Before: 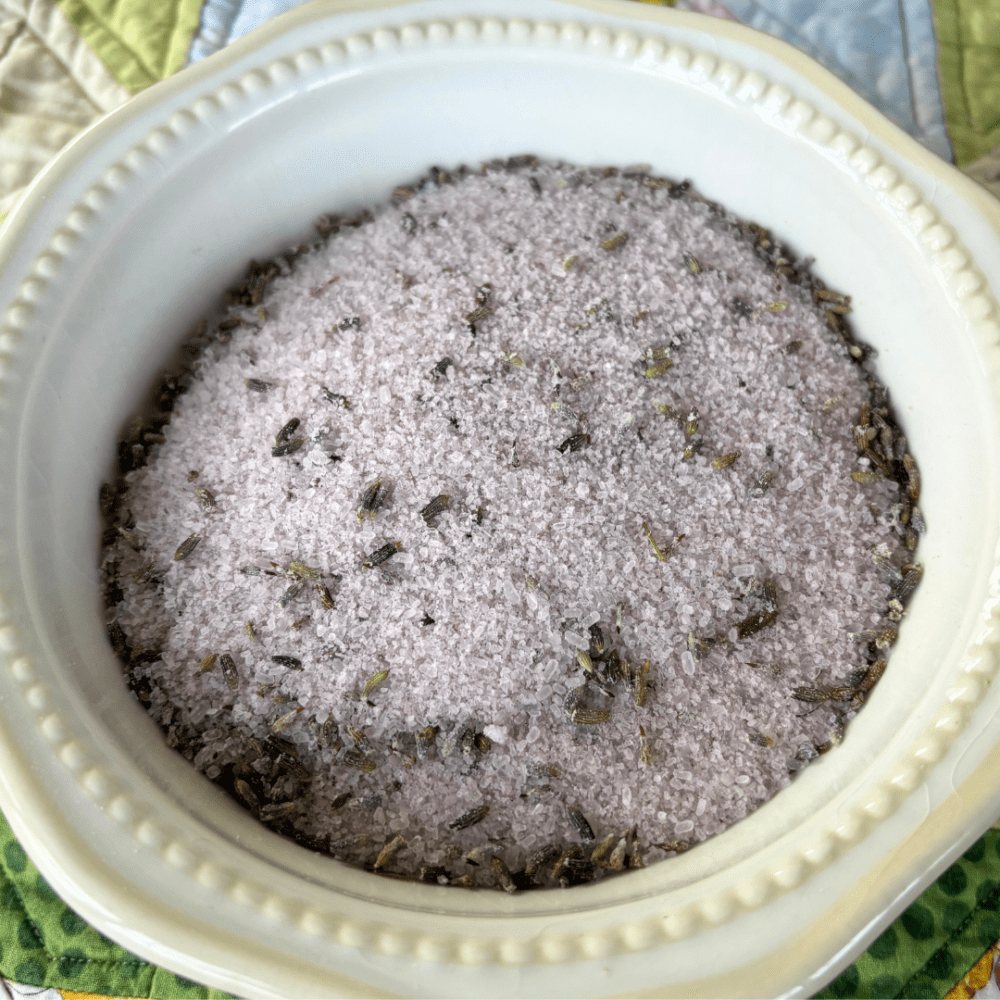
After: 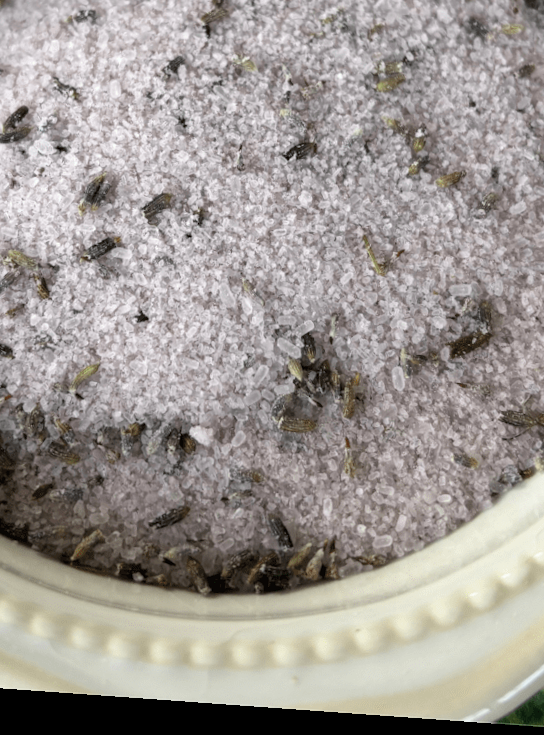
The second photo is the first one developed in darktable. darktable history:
rotate and perspective: rotation 4.1°, automatic cropping off
contrast brightness saturation: saturation -0.17
crop and rotate: left 29.237%, top 31.152%, right 19.807%
